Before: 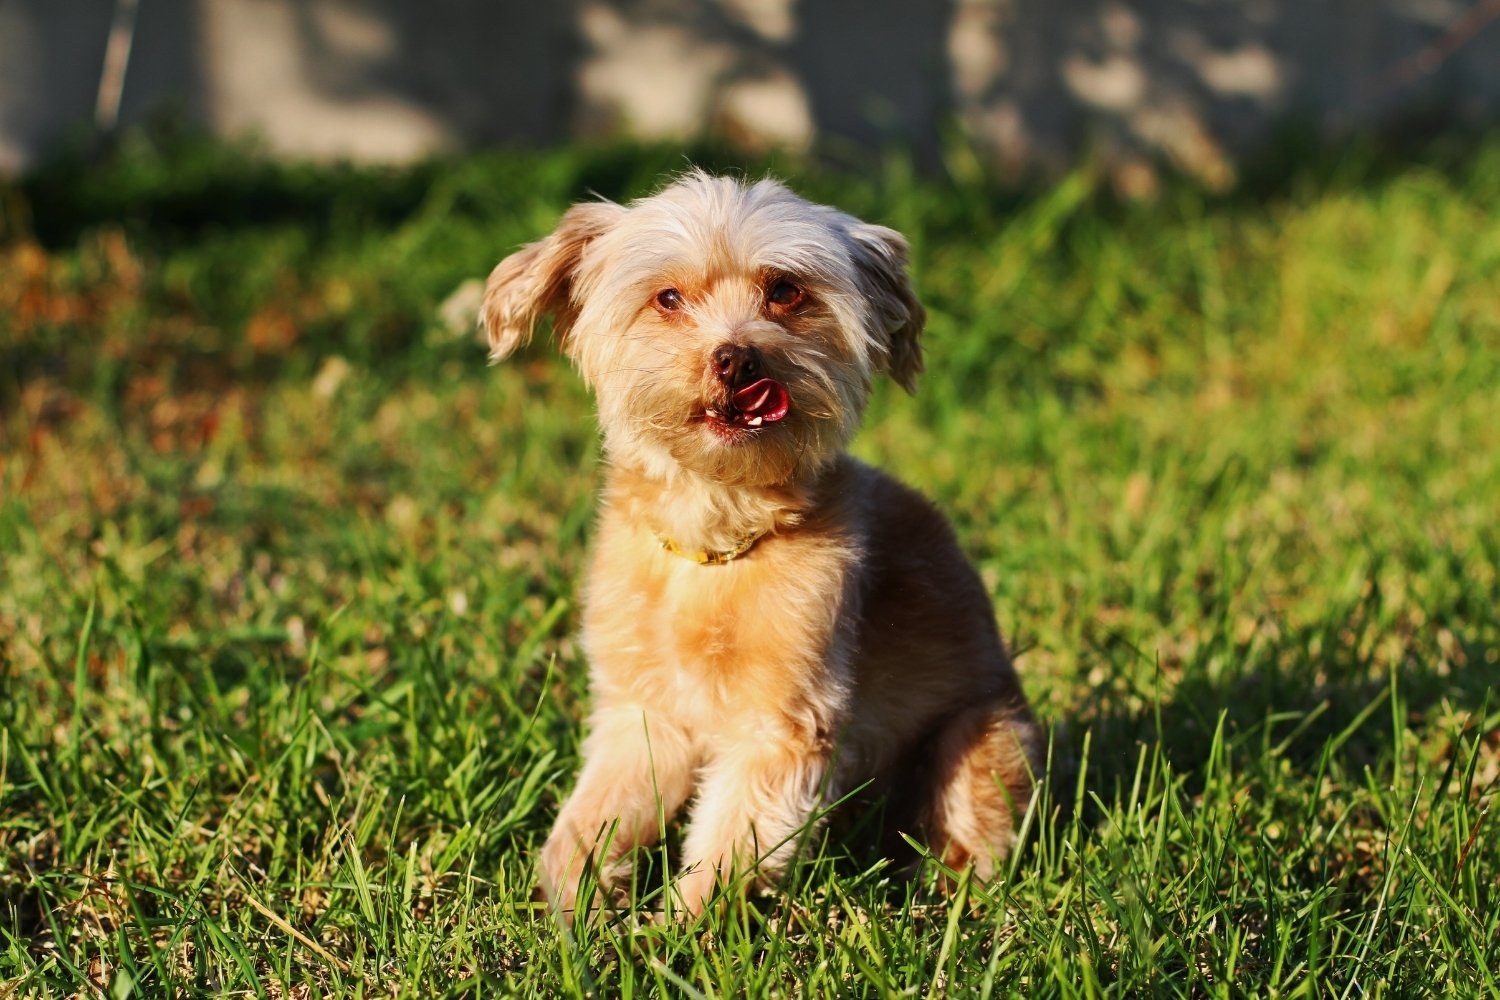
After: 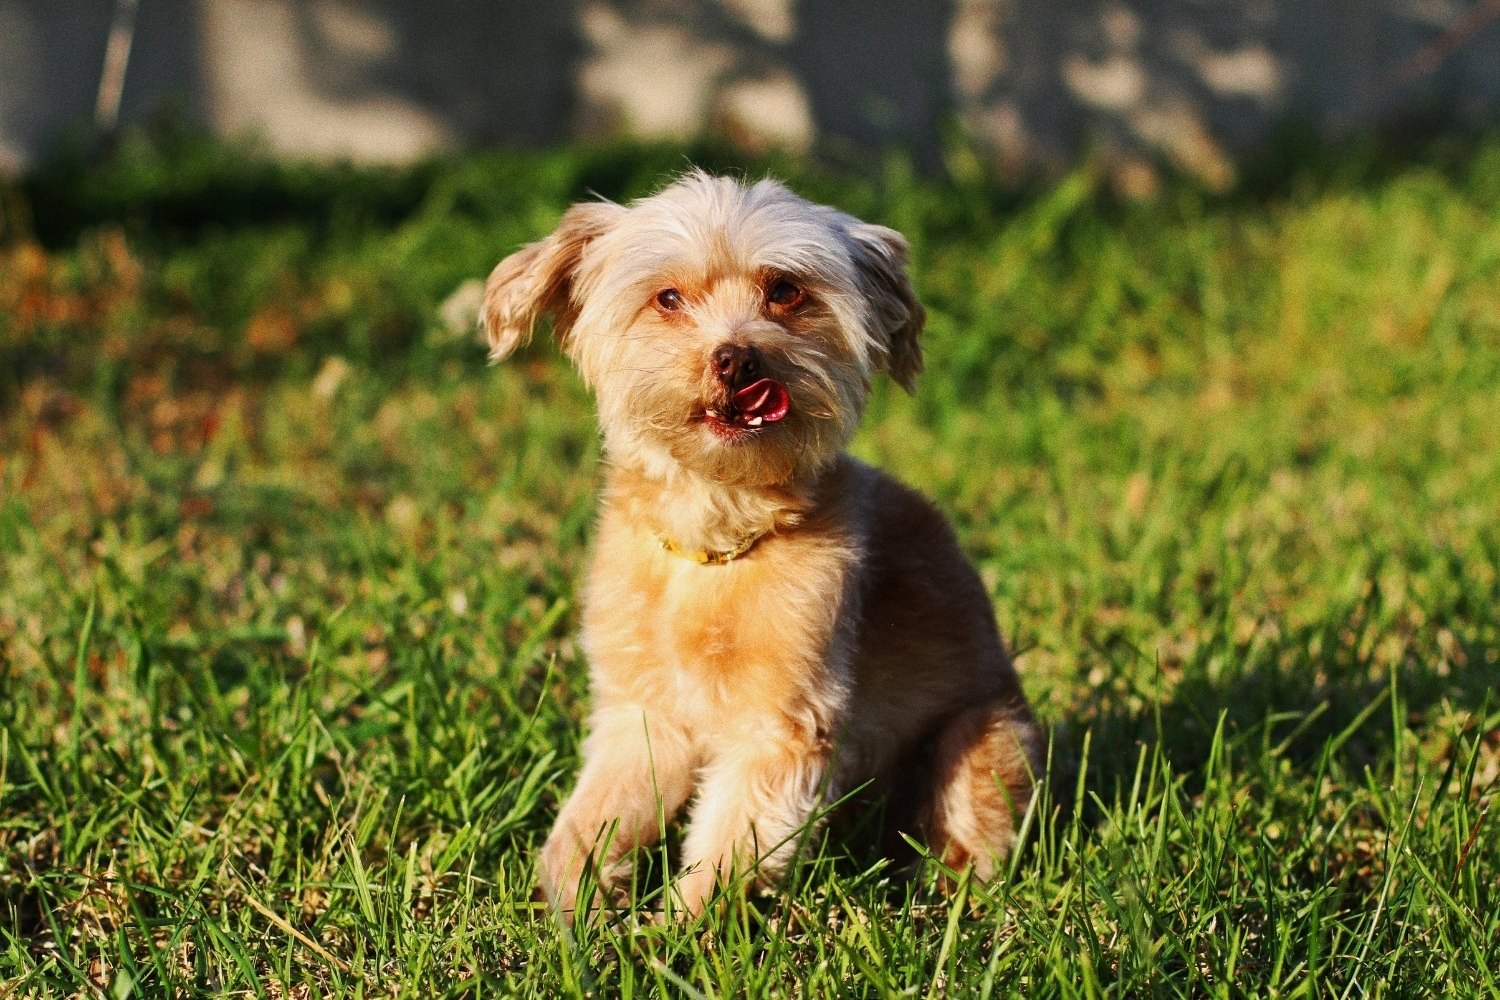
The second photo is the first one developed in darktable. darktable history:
white balance: emerald 1
grain: coarseness 0.09 ISO
